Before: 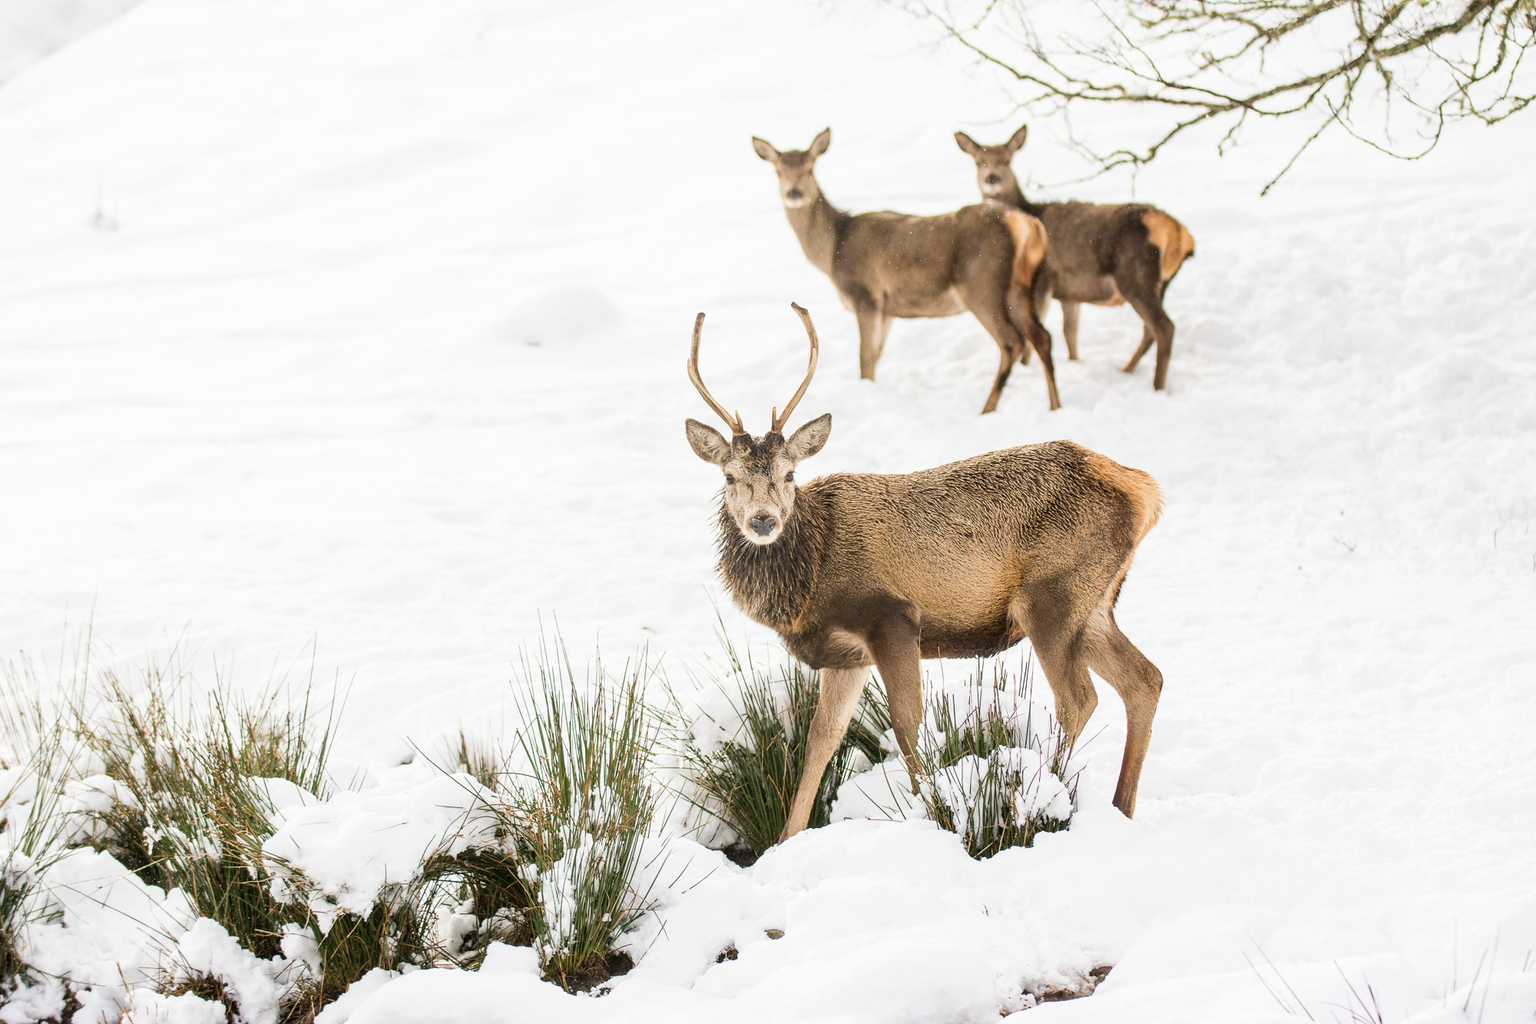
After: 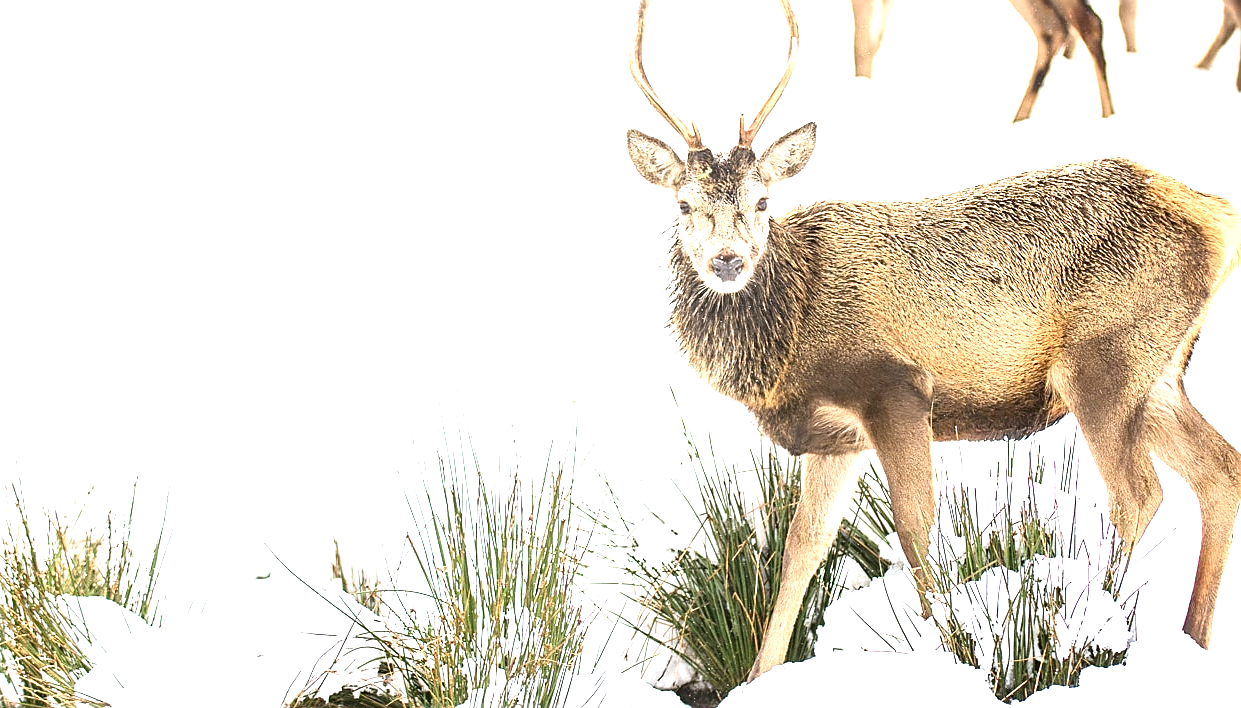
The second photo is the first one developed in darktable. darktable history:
contrast brightness saturation: contrast 0.1, brightness 0.03, saturation 0.09
white balance: red 0.983, blue 1.036
crop: left 13.312%, top 31.28%, right 24.627%, bottom 15.582%
sharpen: on, module defaults
exposure: black level correction -0.002, exposure 1.115 EV, compensate highlight preservation false
